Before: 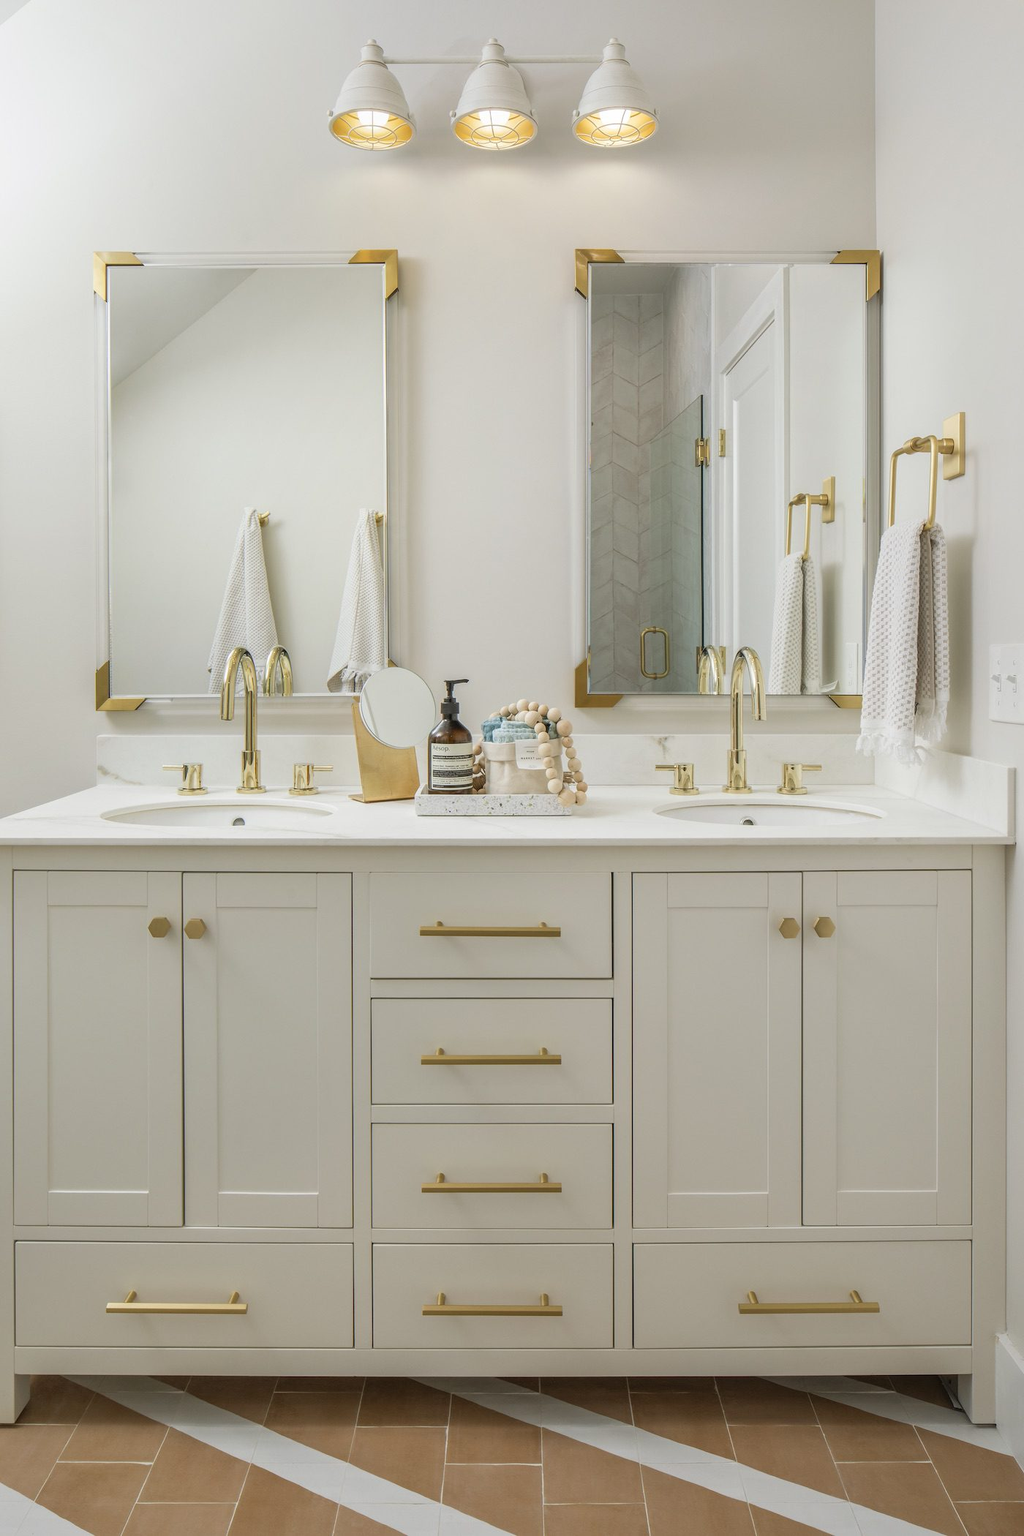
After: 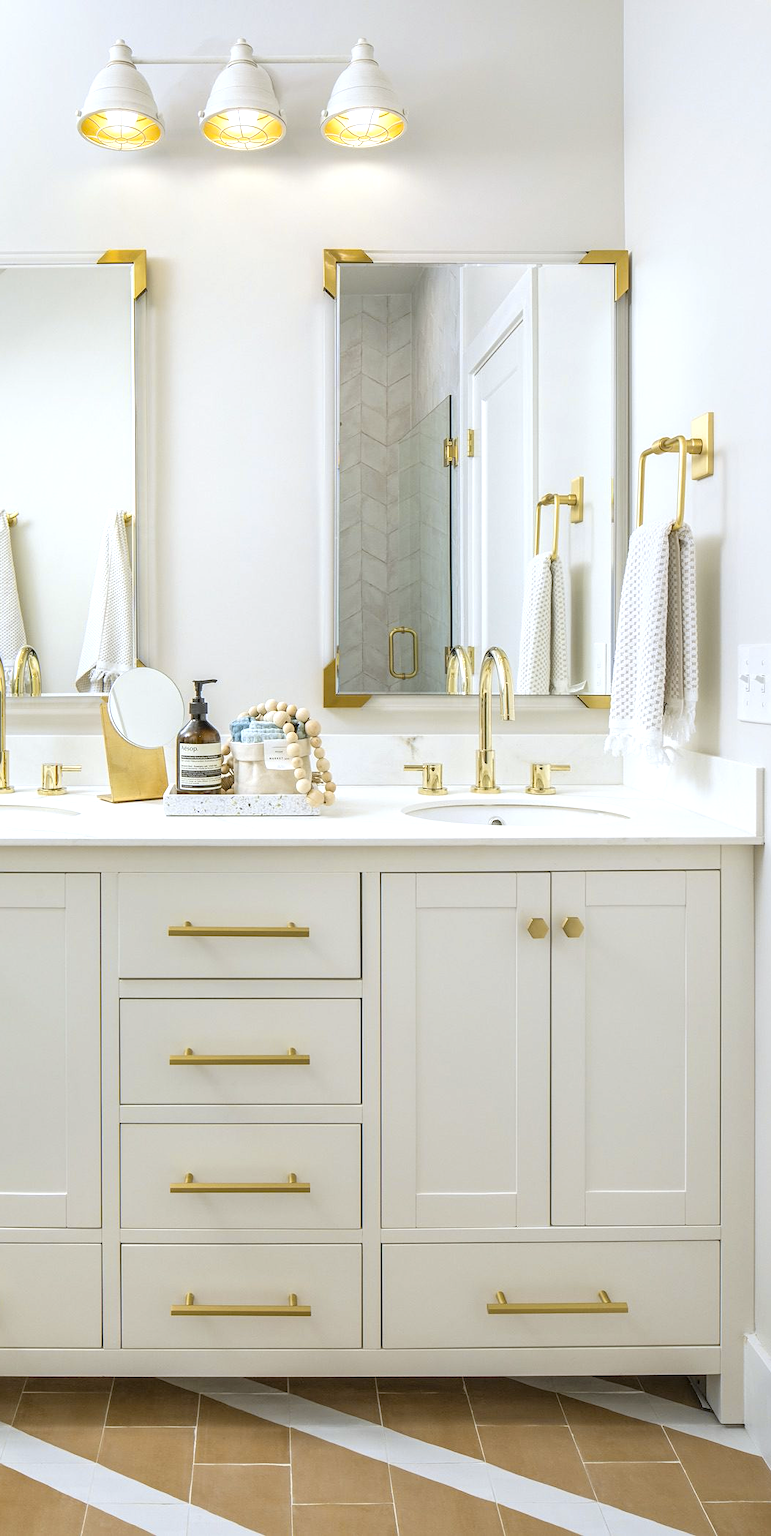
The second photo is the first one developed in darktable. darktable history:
exposure: black level correction 0.001, exposure 0.5 EV, compensate exposure bias true, compensate highlight preservation false
local contrast: highlights 100%, shadows 100%, detail 120%, midtone range 0.2
white balance: red 0.974, blue 1.044
sharpen: amount 0.2
contrast brightness saturation: contrast 0.05, brightness 0.06, saturation 0.01
color contrast: green-magenta contrast 0.85, blue-yellow contrast 1.25, unbound 0
crop and rotate: left 24.6%
